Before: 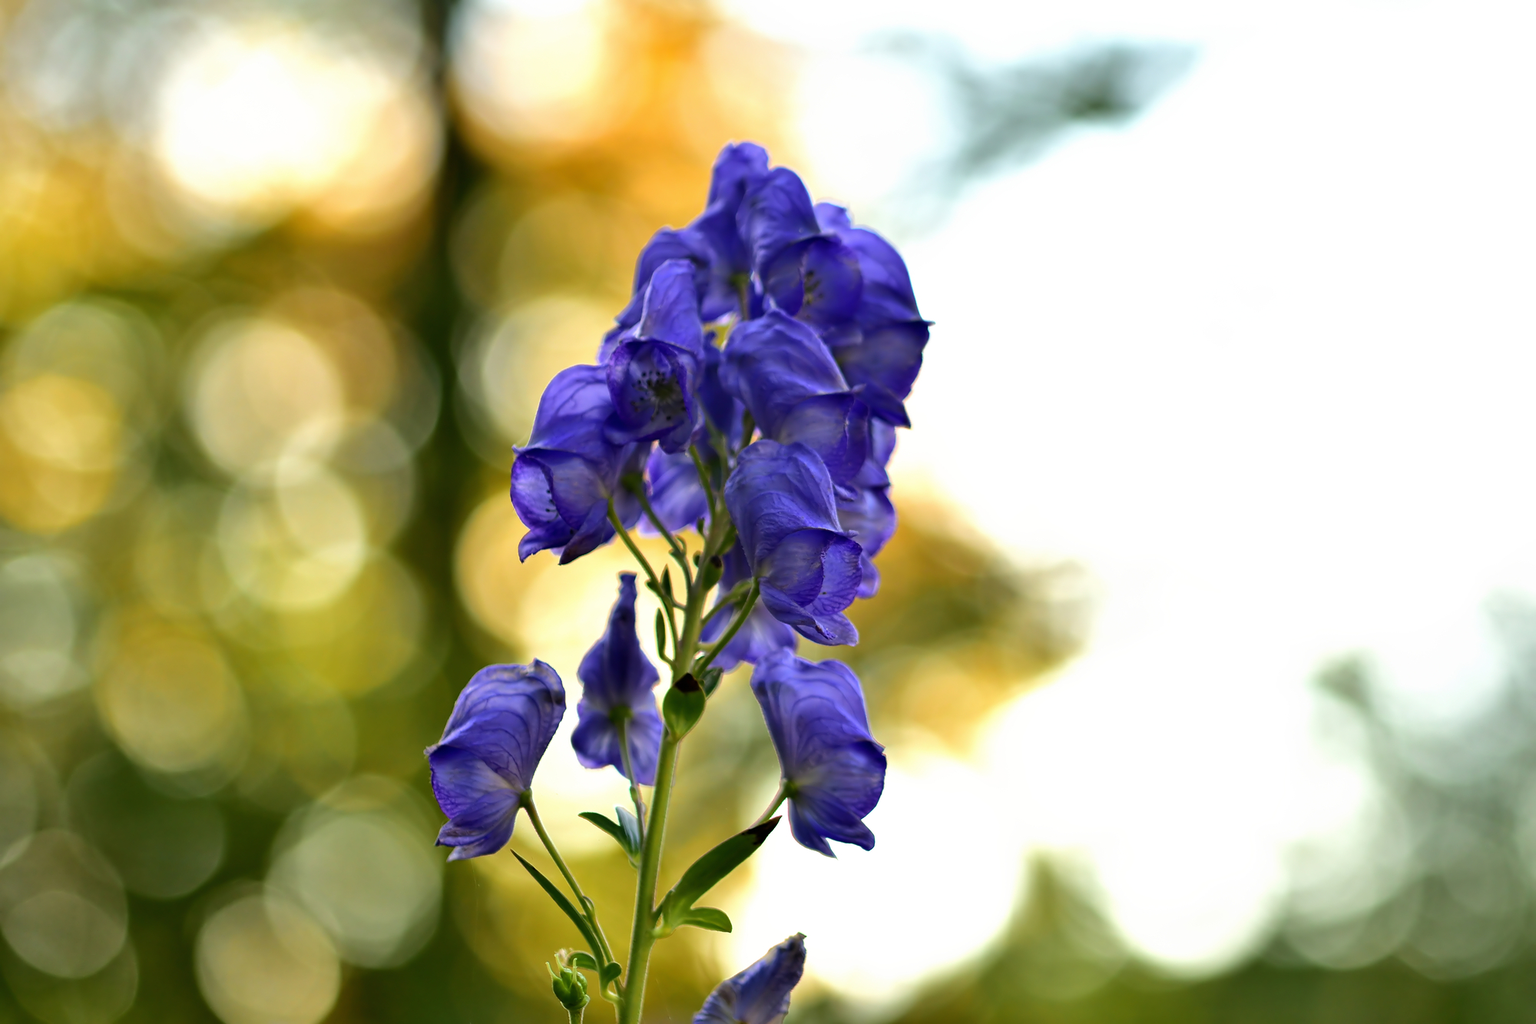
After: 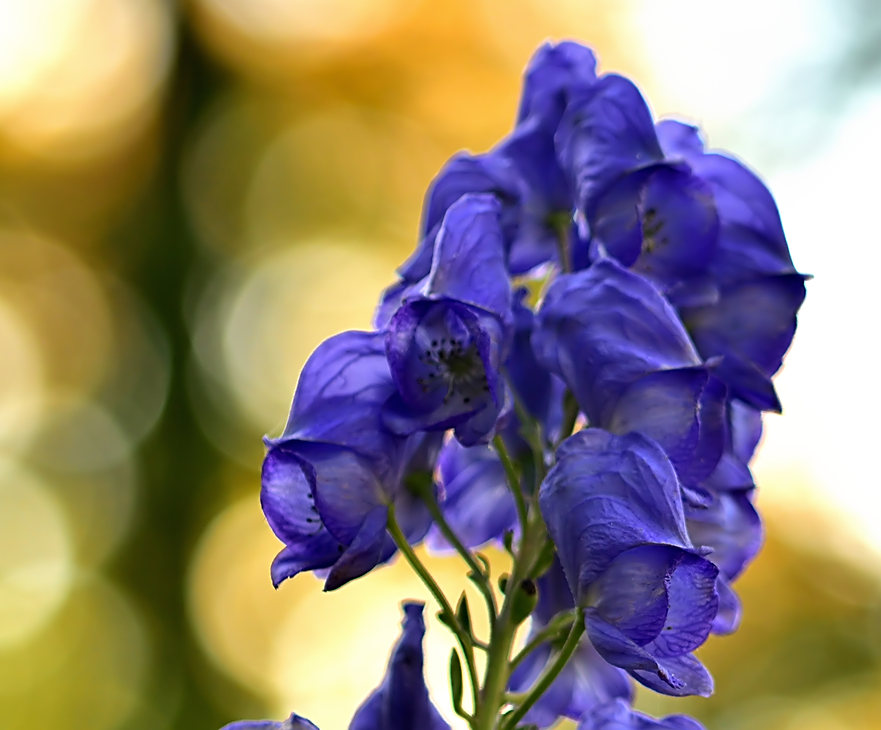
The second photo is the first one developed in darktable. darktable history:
sharpen: on, module defaults
crop: left 20.248%, top 10.86%, right 35.675%, bottom 34.321%
